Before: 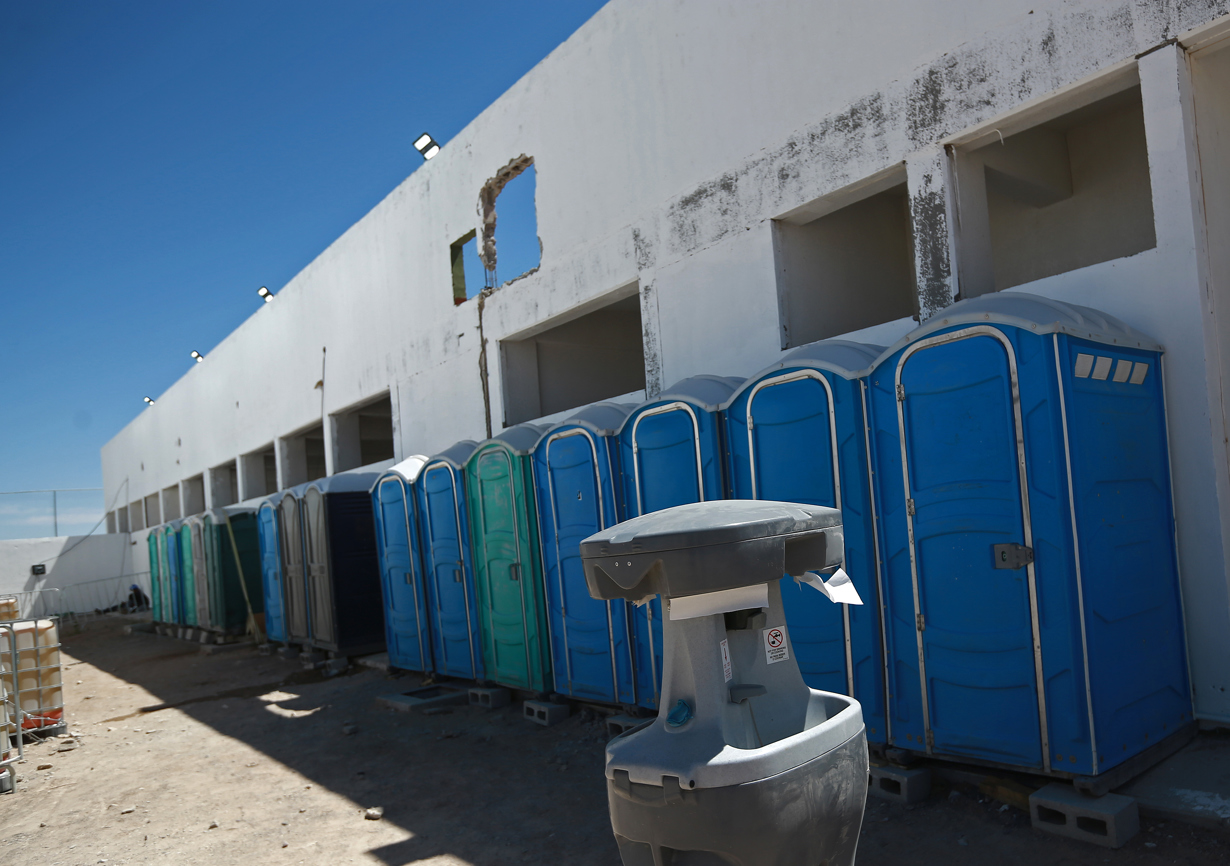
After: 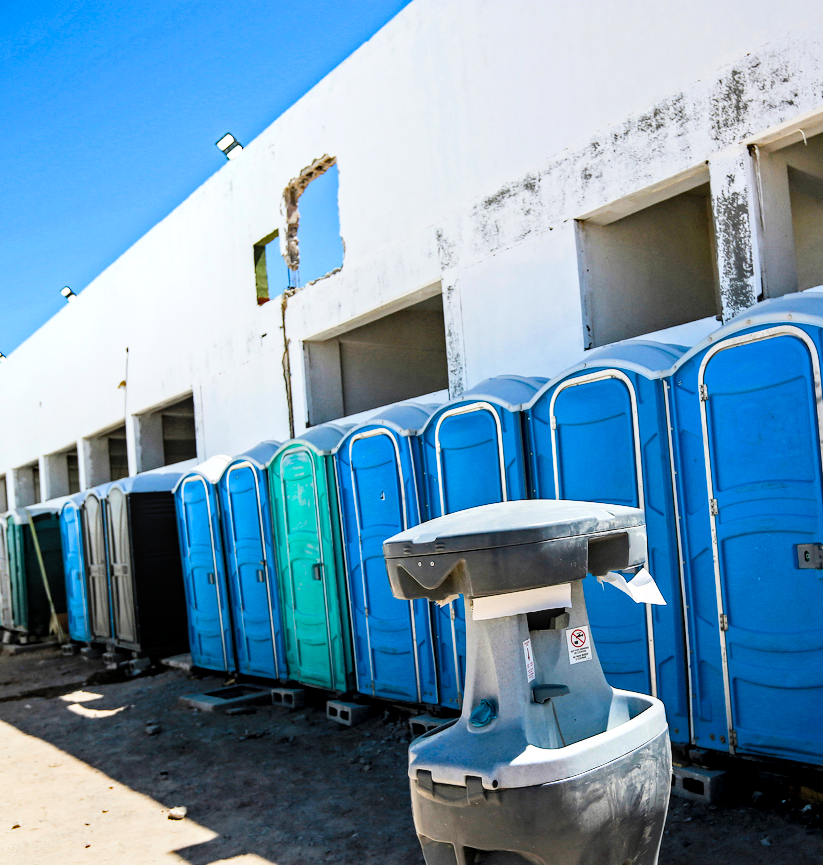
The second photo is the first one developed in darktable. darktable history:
crop and rotate: left 16.095%, right 16.937%
filmic rgb: black relative exposure -4.07 EV, white relative exposure 5.15 EV, hardness 2.16, contrast 1.167
contrast brightness saturation: contrast 0.203, brightness 0.164, saturation 0.222
exposure: black level correction 0, exposure 1.013 EV, compensate highlight preservation false
color balance rgb: shadows lift › chroma 0.819%, shadows lift › hue 110.92°, perceptual saturation grading › global saturation 25.258%, perceptual saturation grading › highlights -28.778%, perceptual saturation grading › shadows 32.929%, perceptual brilliance grading › global brilliance 12.584%
local contrast: detail 130%
haze removal: compatibility mode true, adaptive false
